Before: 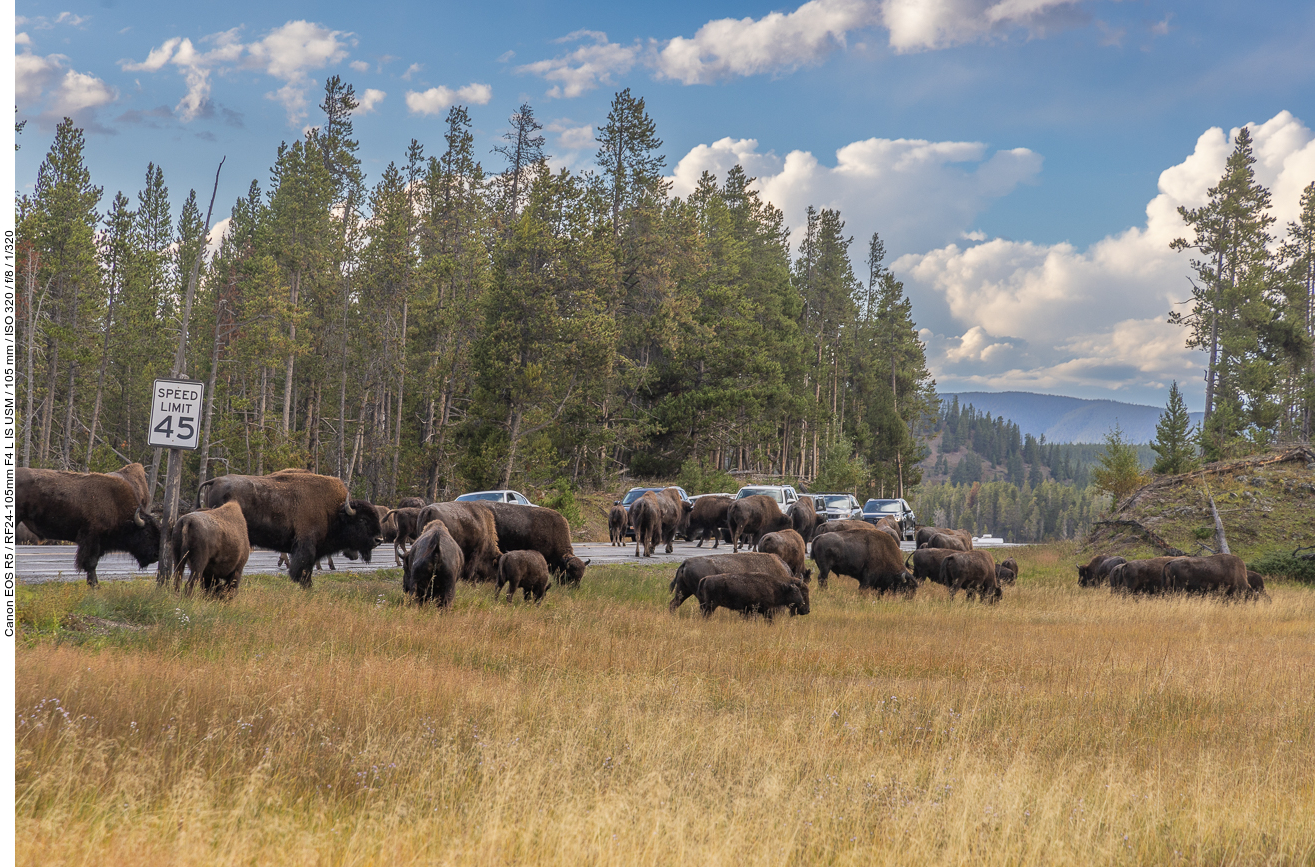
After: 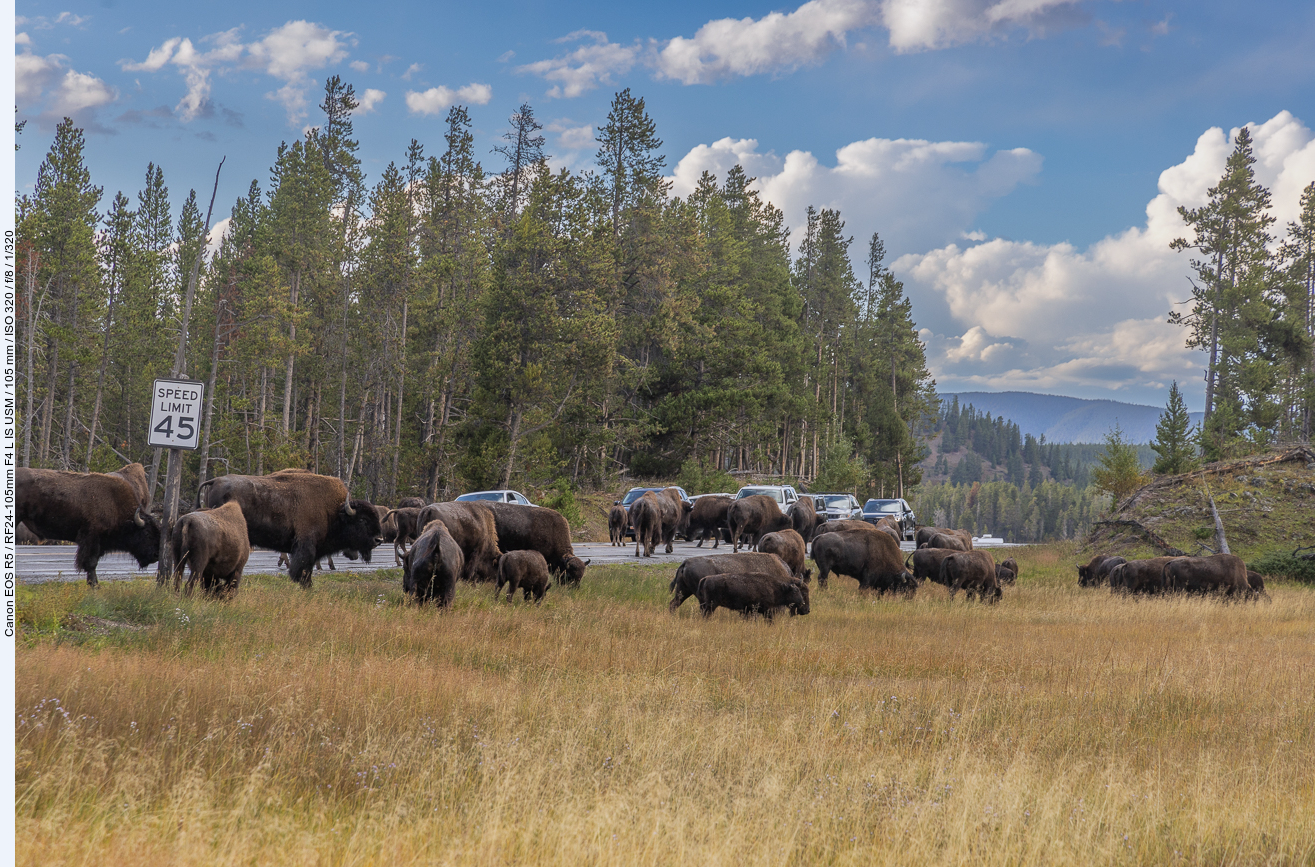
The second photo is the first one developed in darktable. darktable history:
exposure: exposure -0.157 EV, compensate highlight preservation false
white balance: red 0.98, blue 1.034
